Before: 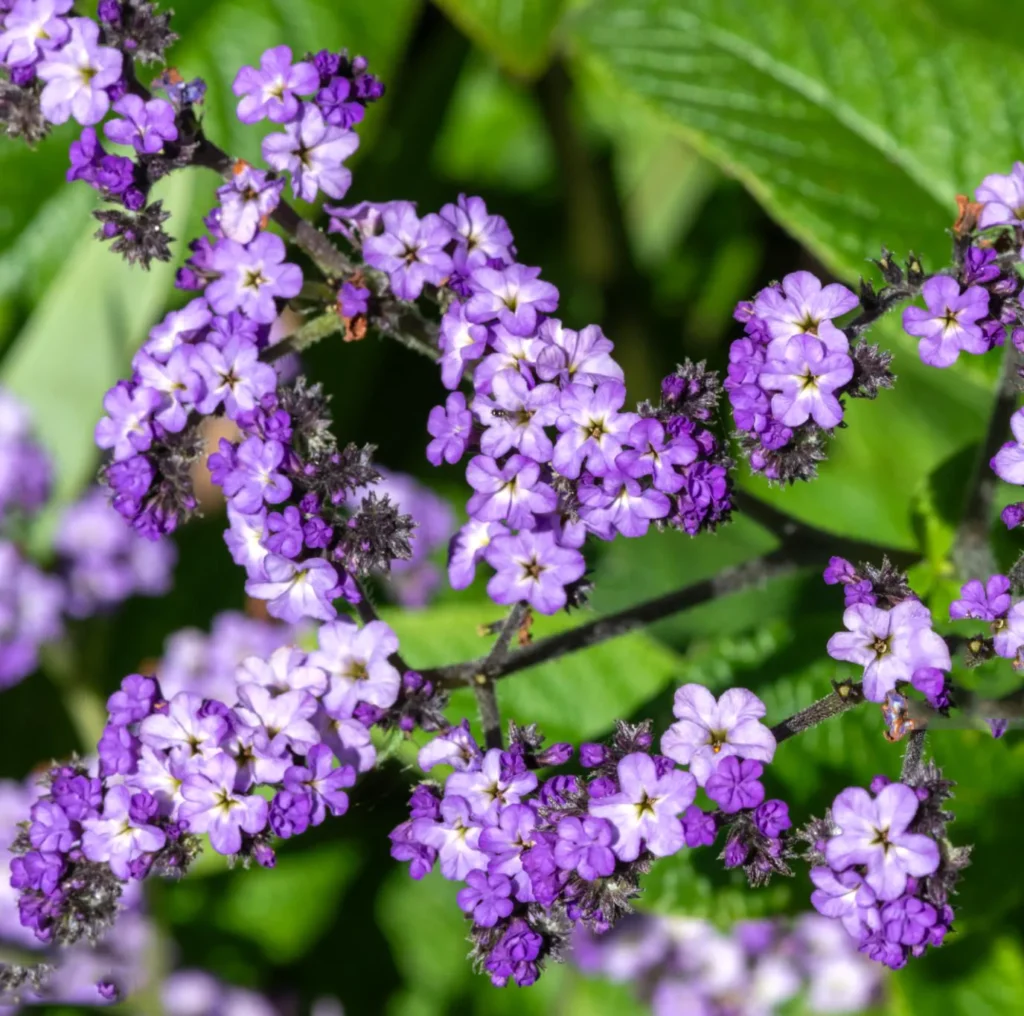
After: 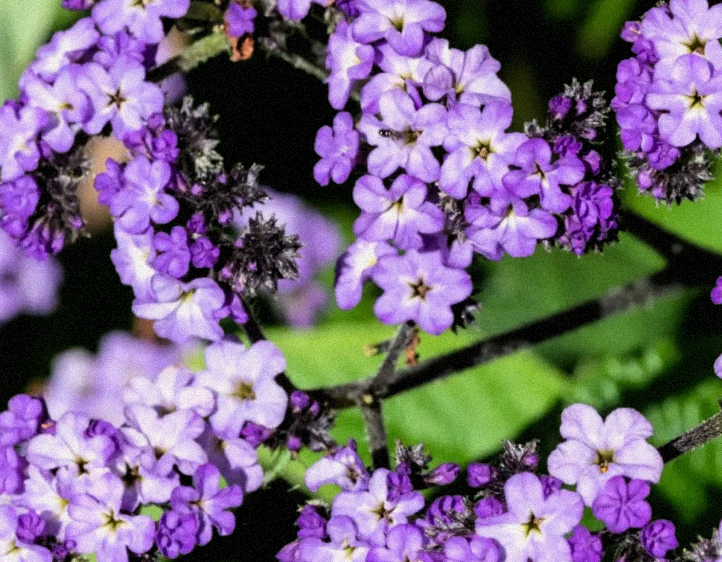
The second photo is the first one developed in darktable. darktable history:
grain: mid-tones bias 0%
crop: left 11.123%, top 27.61%, right 18.3%, bottom 17.034%
filmic rgb: black relative exposure -16 EV, white relative exposure 6.29 EV, hardness 5.1, contrast 1.35
